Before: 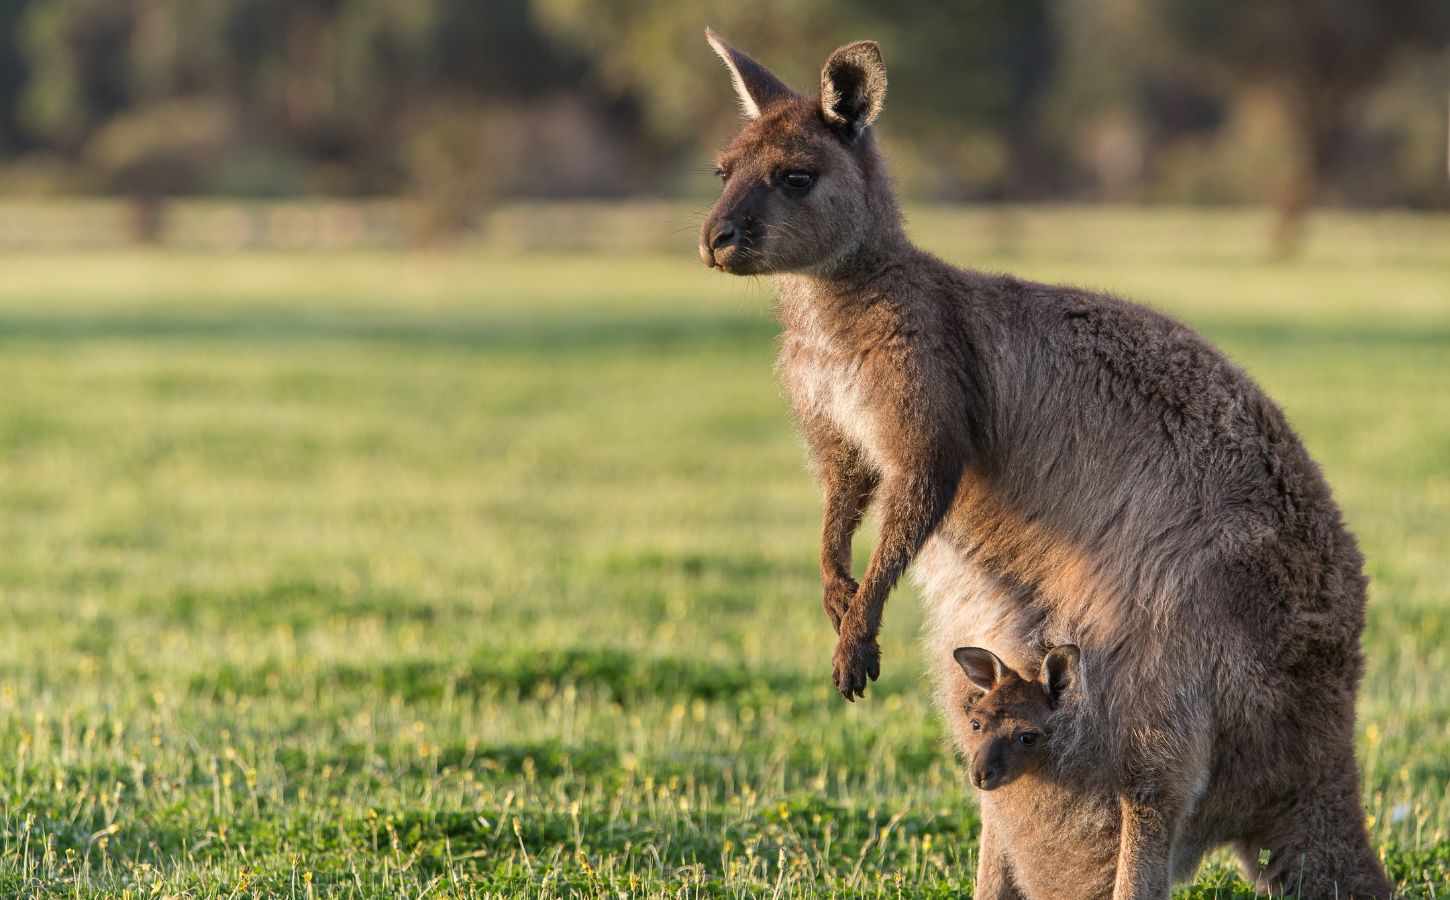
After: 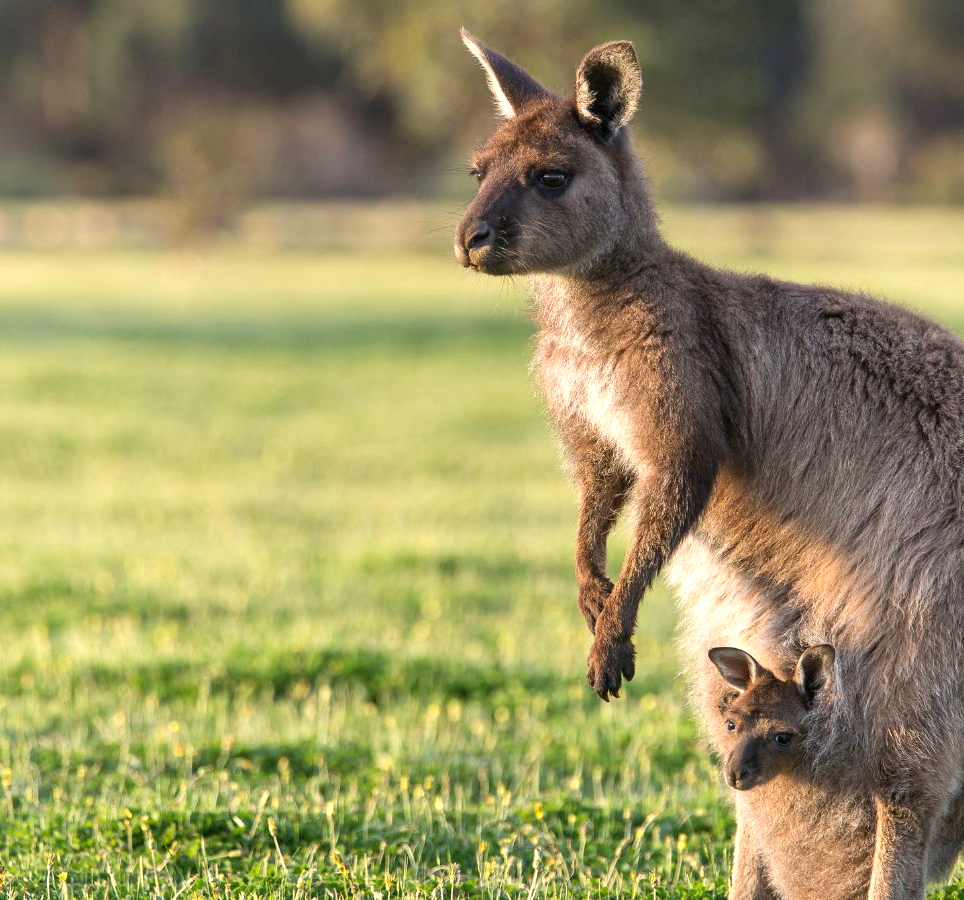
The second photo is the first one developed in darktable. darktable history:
crop: left 16.899%, right 16.556%
exposure: black level correction 0.001, exposure 0.5 EV, compensate exposure bias true, compensate highlight preservation false
